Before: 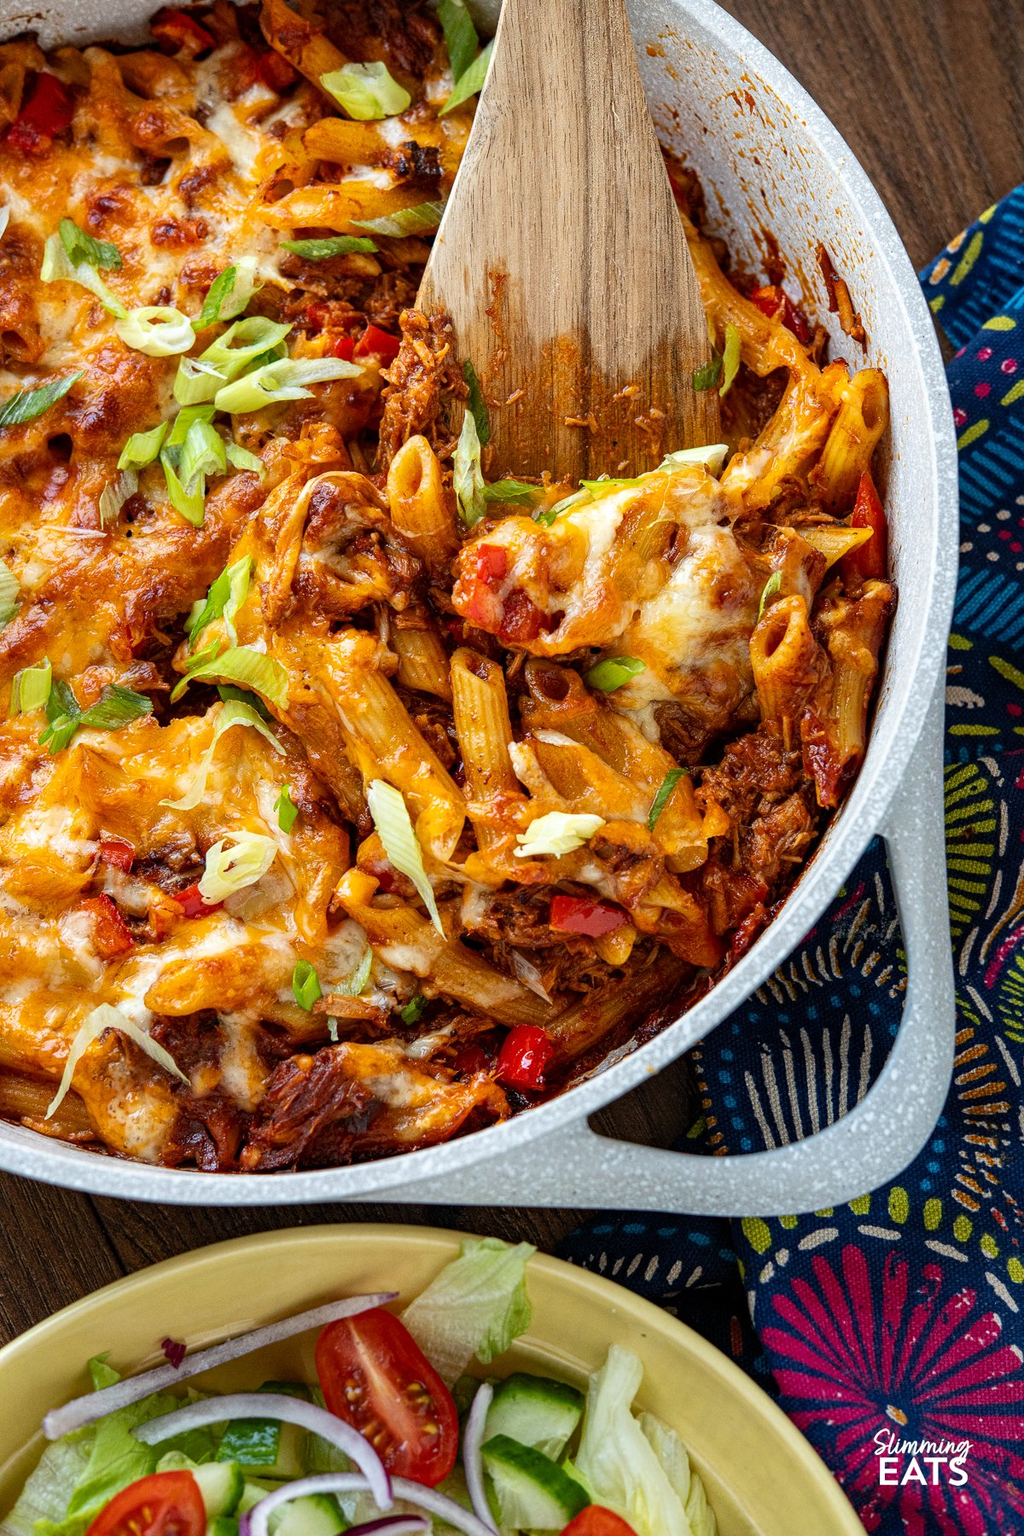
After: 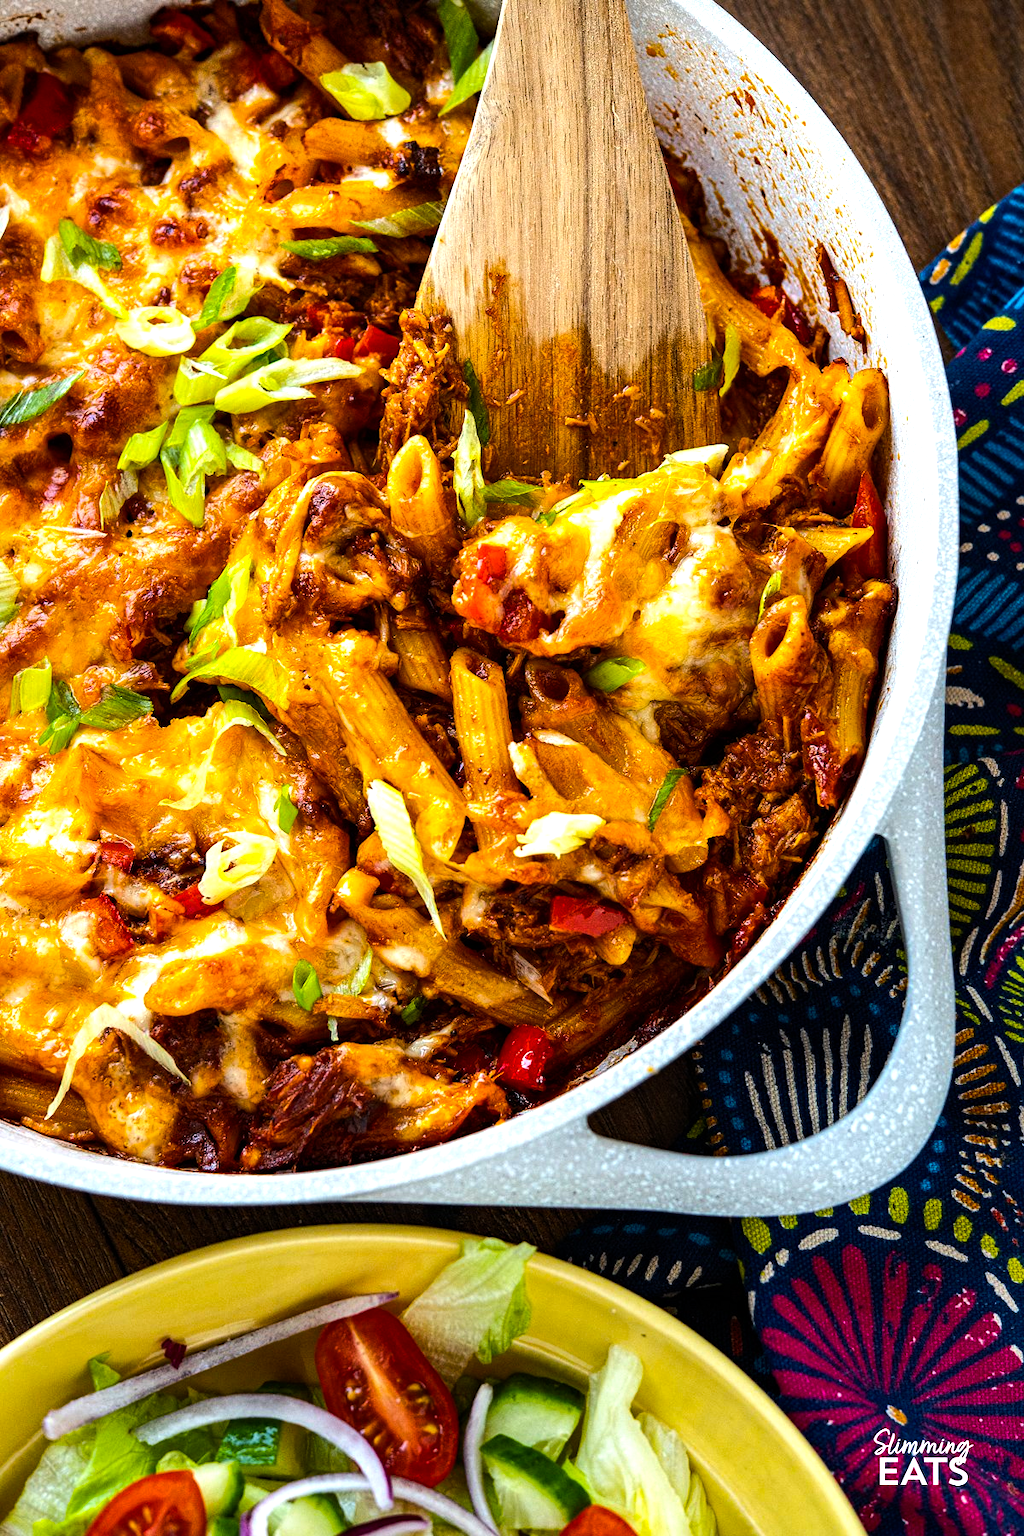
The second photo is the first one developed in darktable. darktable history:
color balance rgb: perceptual saturation grading › global saturation 30.263%, perceptual brilliance grading › highlights 17.887%, perceptual brilliance grading › mid-tones 32.176%, perceptual brilliance grading › shadows -31.414%, global vibrance 20%
